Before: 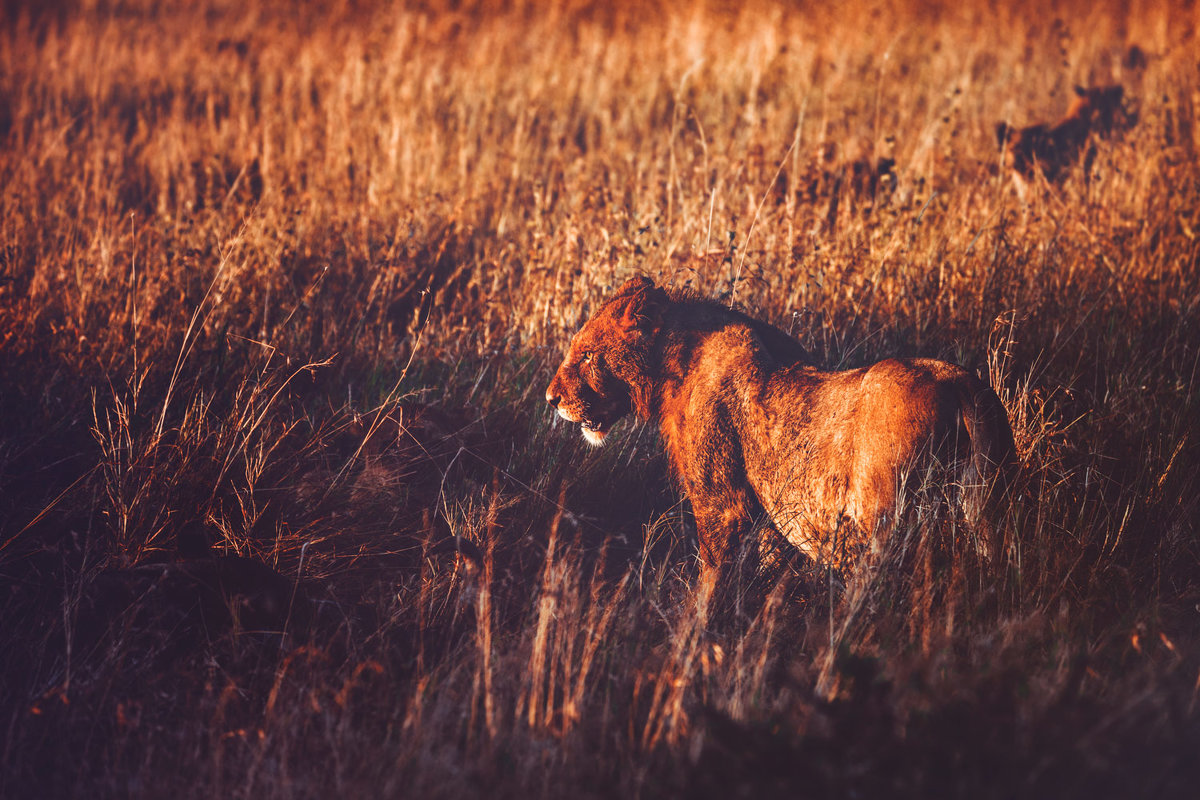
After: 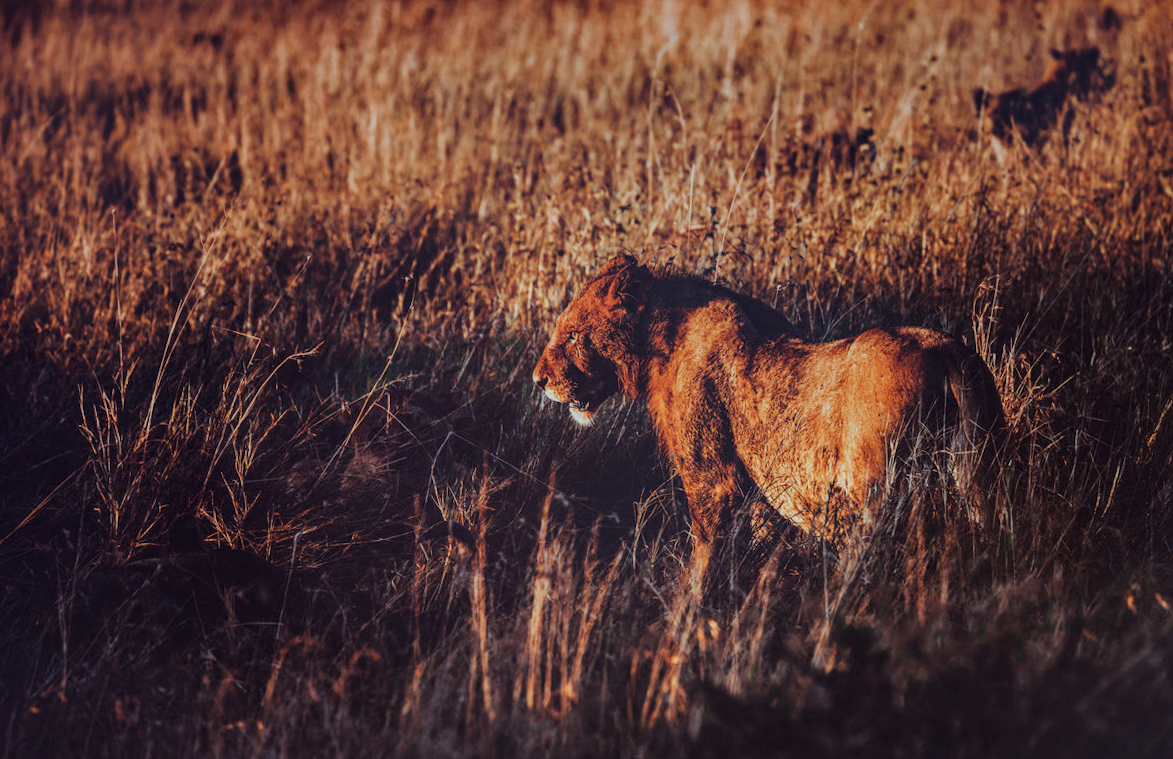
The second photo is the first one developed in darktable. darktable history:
graduated density: hue 238.83°, saturation 50%
rotate and perspective: rotation -2°, crop left 0.022, crop right 0.978, crop top 0.049, crop bottom 0.951
local contrast: on, module defaults
color correction: highlights a* -8, highlights b* 3.1
filmic rgb: hardness 4.17
